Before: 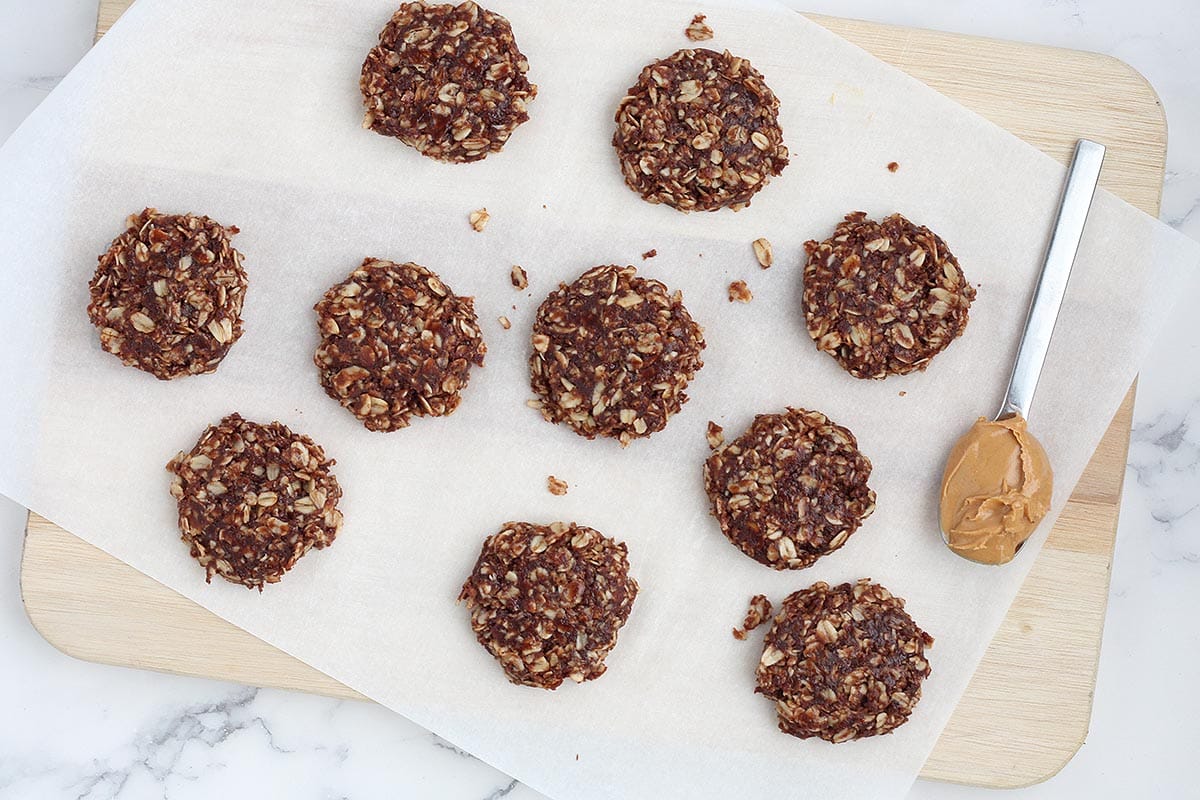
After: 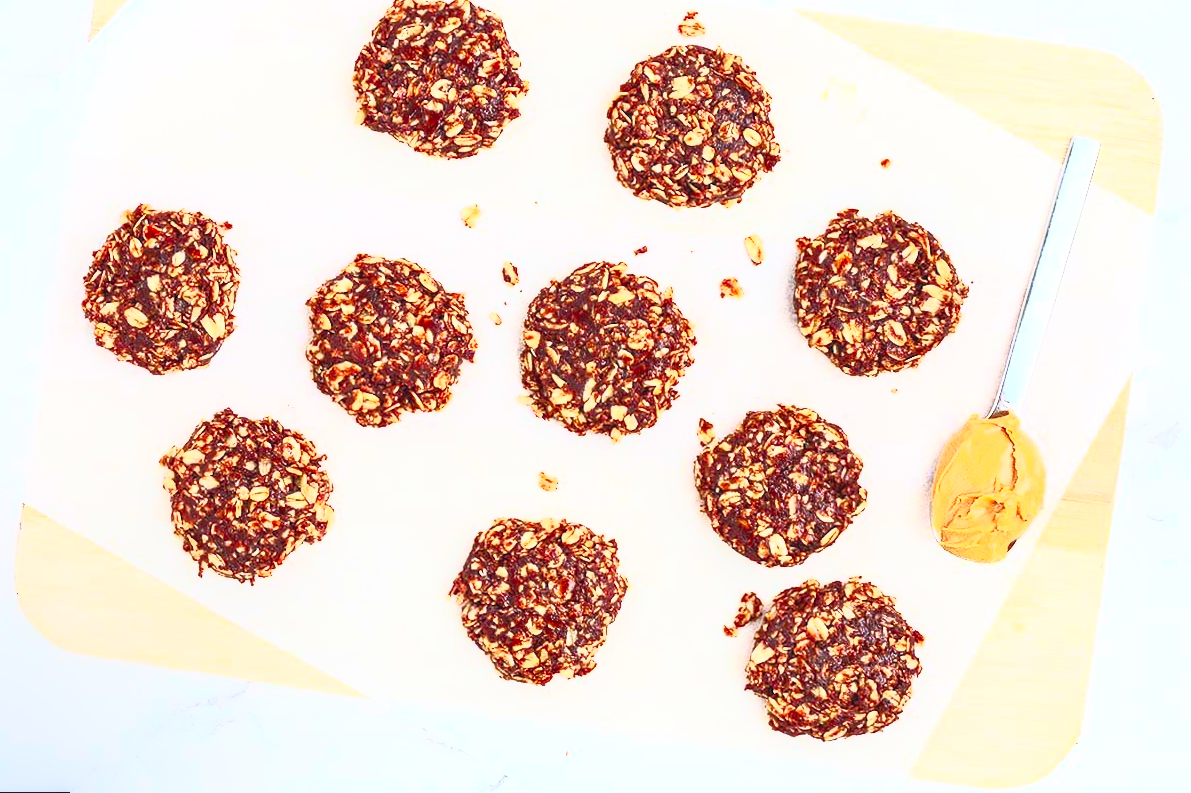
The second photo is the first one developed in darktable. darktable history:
local contrast: on, module defaults
rotate and perspective: rotation 0.192°, lens shift (horizontal) -0.015, crop left 0.005, crop right 0.996, crop top 0.006, crop bottom 0.99
contrast brightness saturation: contrast 1, brightness 1, saturation 1
